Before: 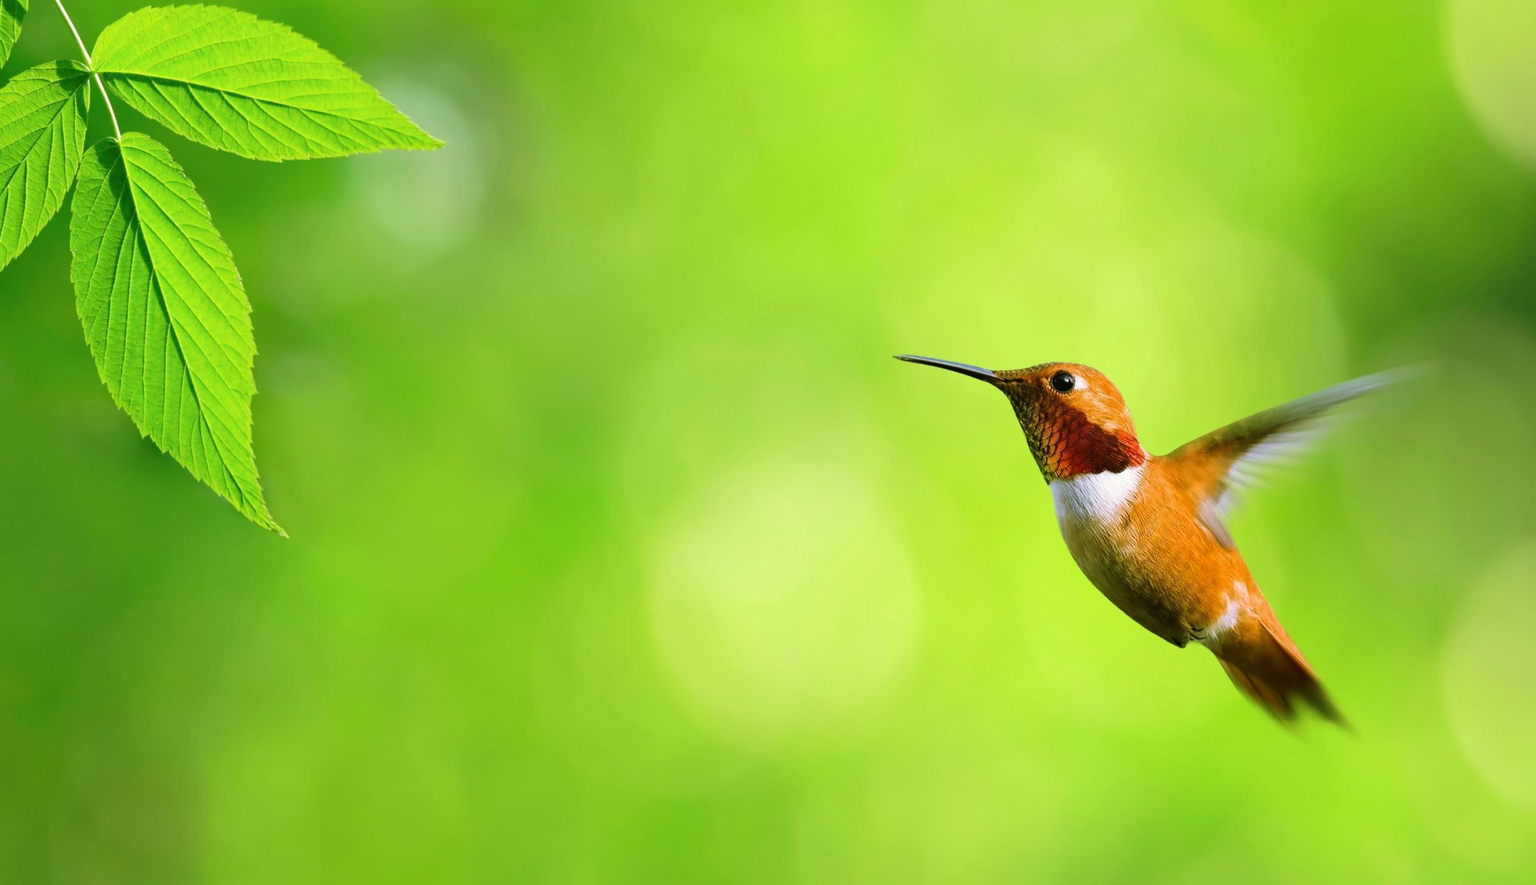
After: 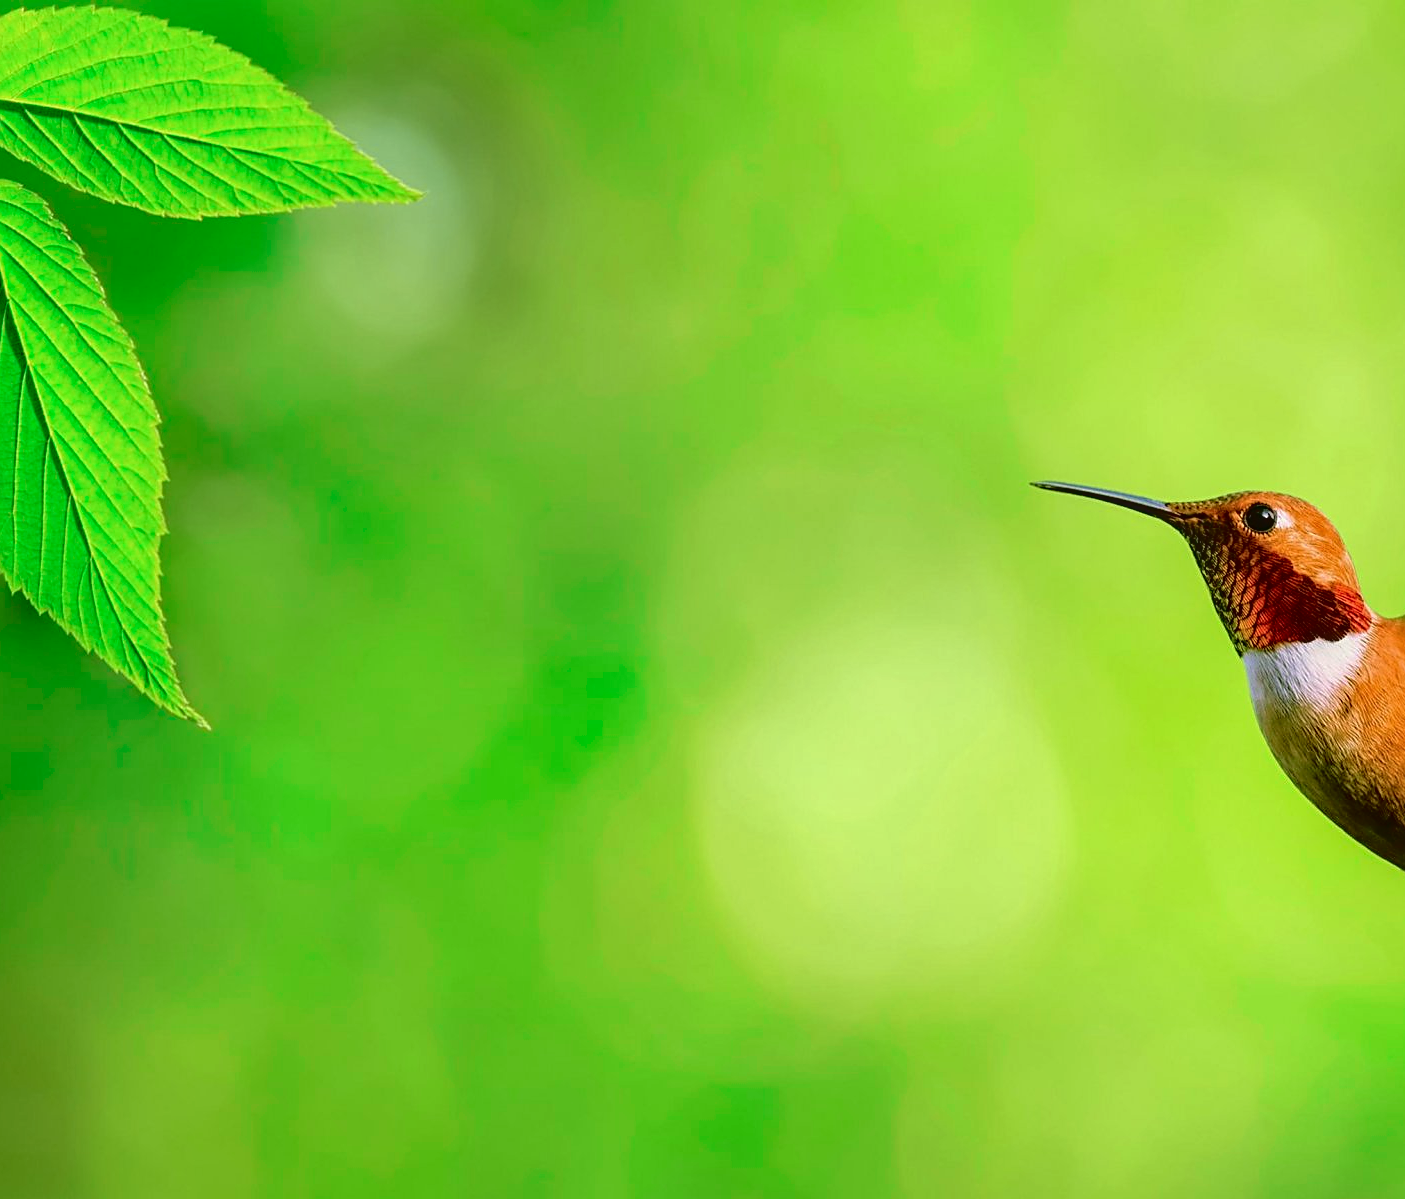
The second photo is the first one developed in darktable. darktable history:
local contrast: on, module defaults
crop and rotate: left 8.722%, right 23.81%
sharpen: on, module defaults
tone curve: curves: ch0 [(0, 0.013) (0.181, 0.074) (0.337, 0.304) (0.498, 0.485) (0.78, 0.742) (0.993, 0.954)]; ch1 [(0, 0) (0.294, 0.184) (0.359, 0.34) (0.362, 0.35) (0.43, 0.41) (0.469, 0.463) (0.495, 0.502) (0.54, 0.563) (0.612, 0.641) (1, 1)]; ch2 [(0, 0) (0.44, 0.437) (0.495, 0.502) (0.524, 0.534) (0.557, 0.56) (0.634, 0.654) (0.728, 0.722) (1, 1)], color space Lab, independent channels, preserve colors none
